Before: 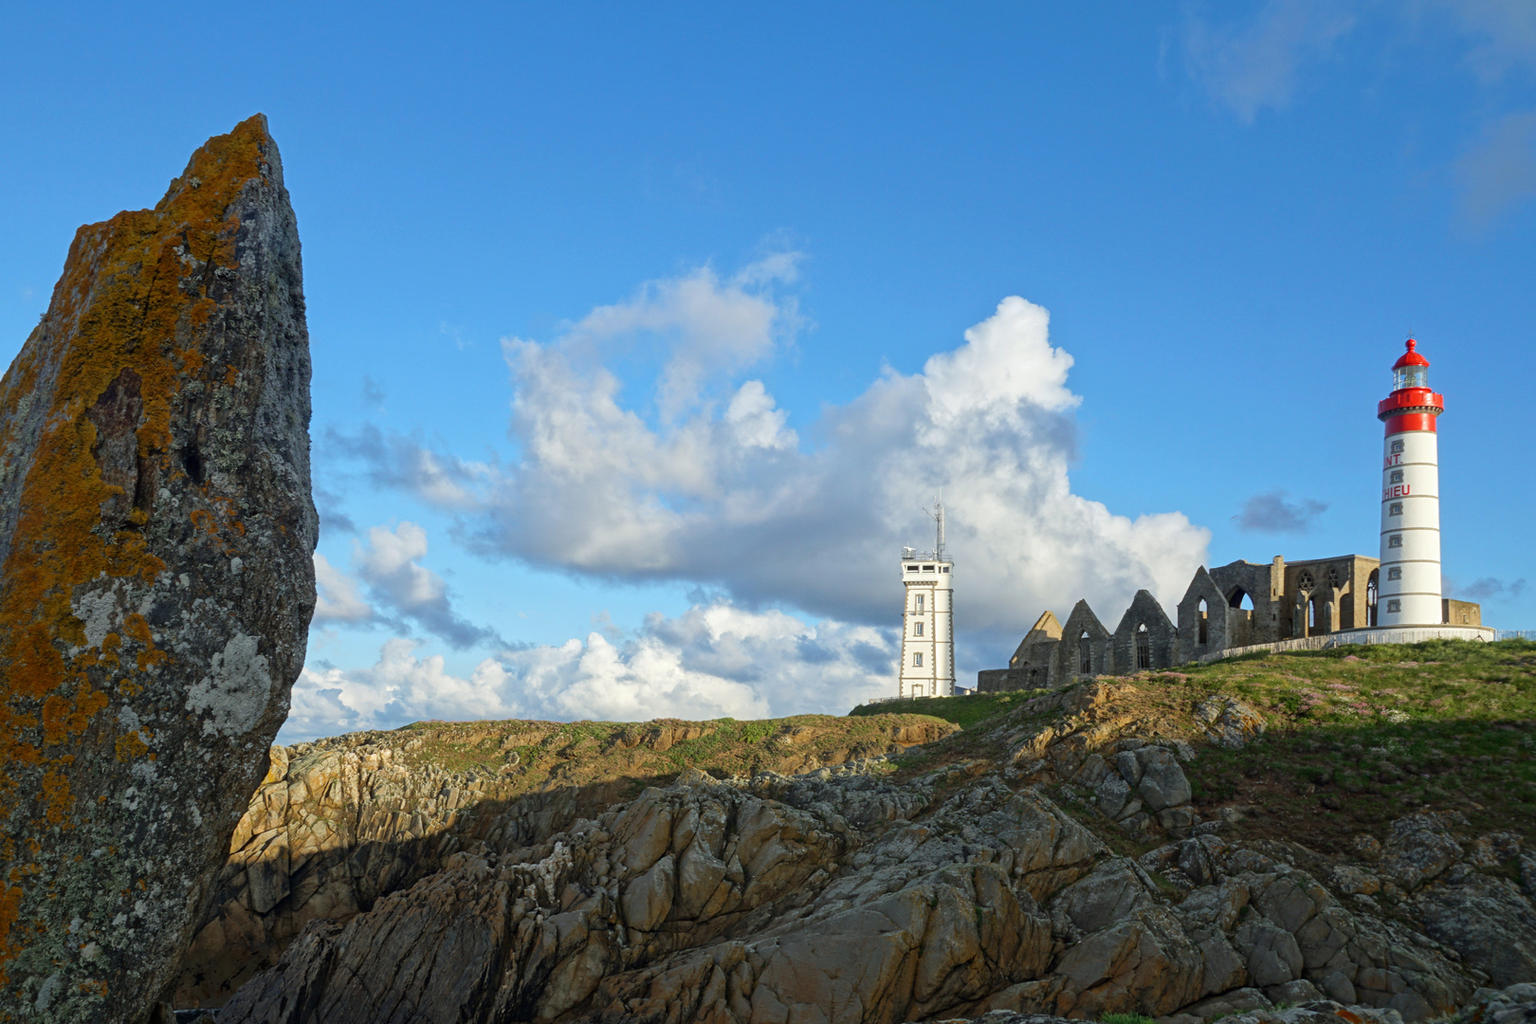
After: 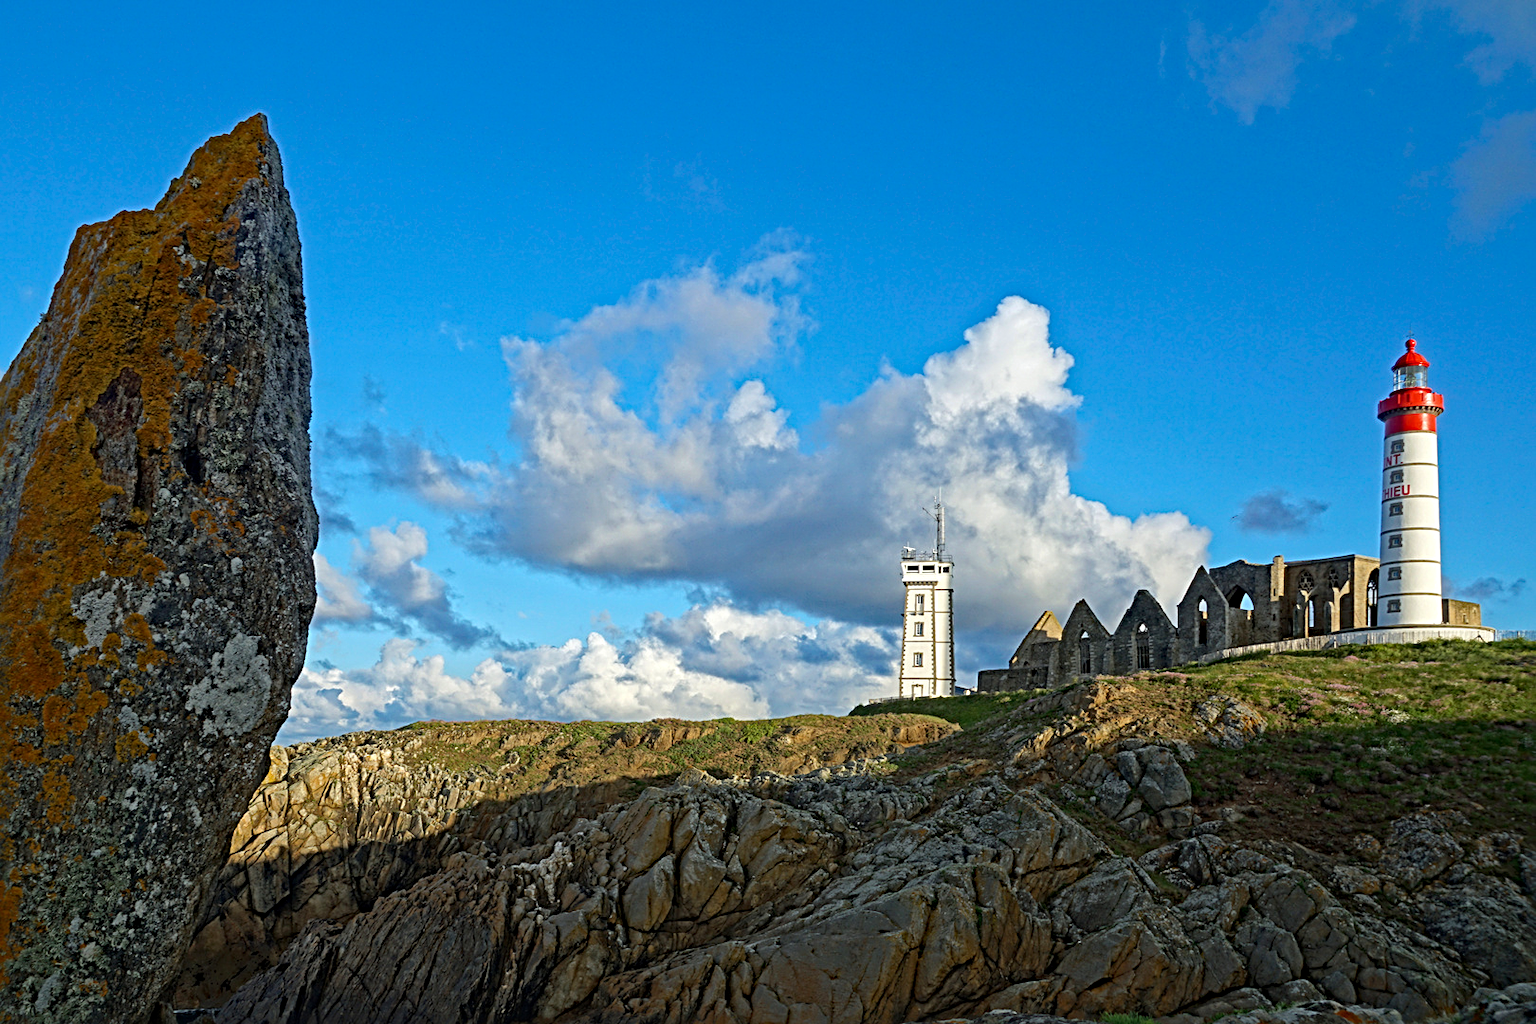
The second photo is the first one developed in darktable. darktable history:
haze removal: strength 0.428, compatibility mode true, adaptive false
sharpen: radius 3.98
